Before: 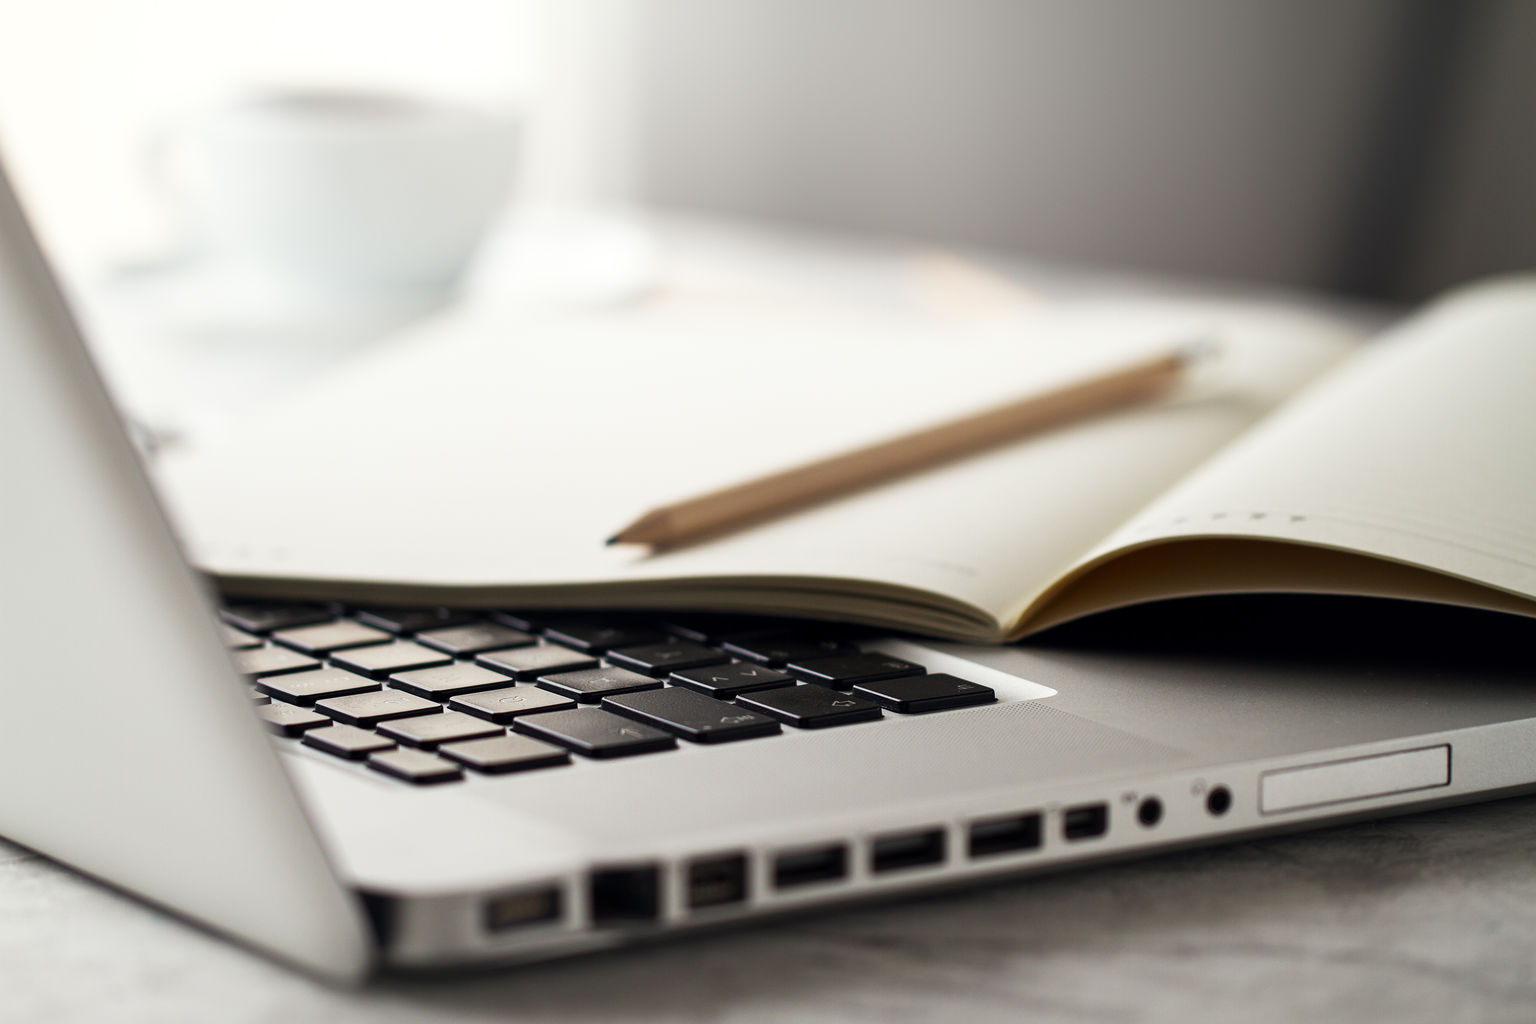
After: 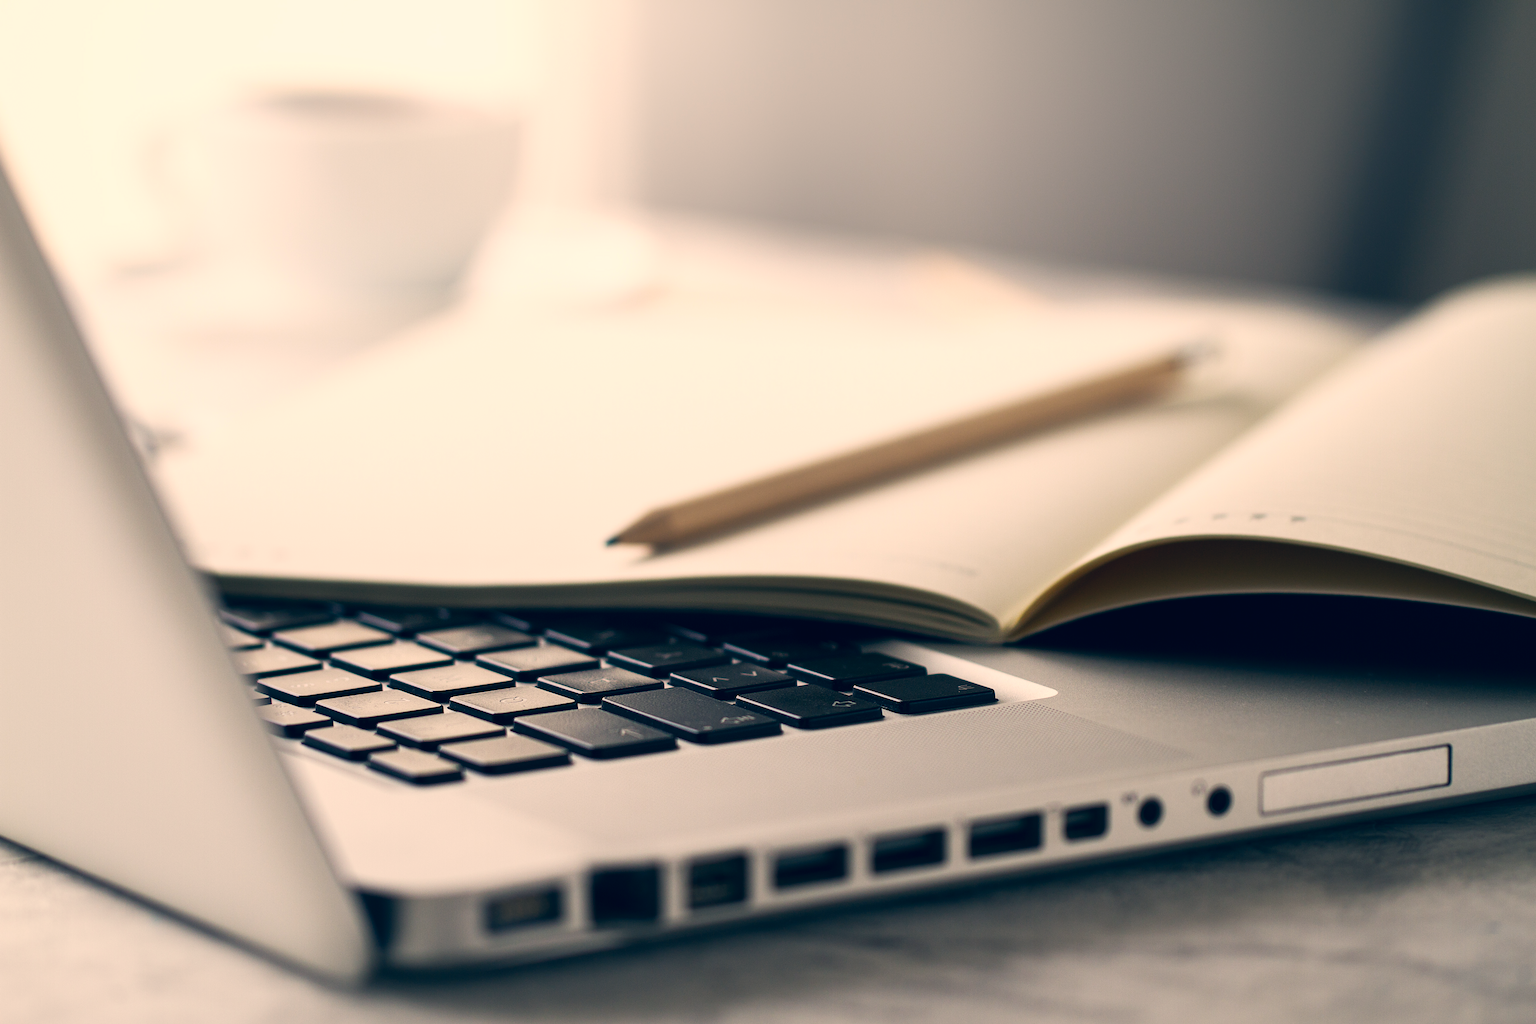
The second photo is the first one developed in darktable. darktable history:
color correction: highlights a* 10.32, highlights b* 14.66, shadows a* -9.59, shadows b* -15.02
tone equalizer: on, module defaults
